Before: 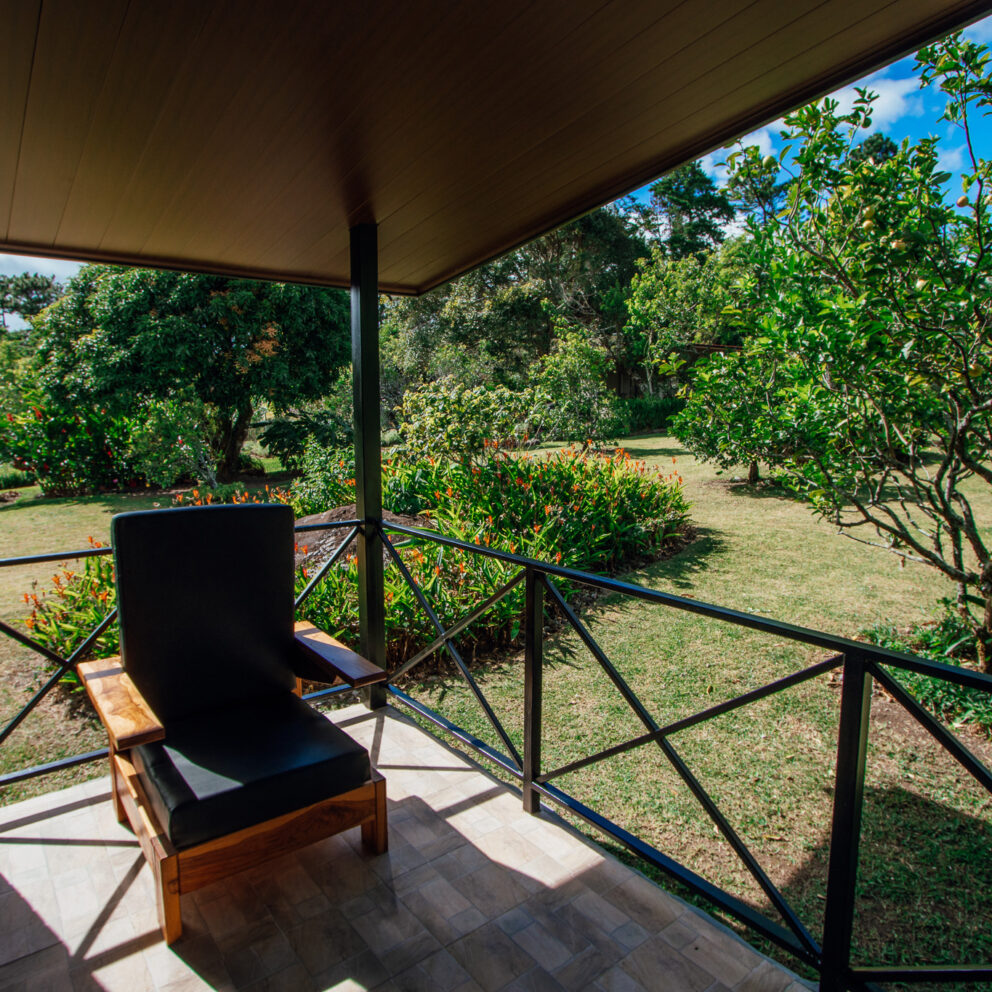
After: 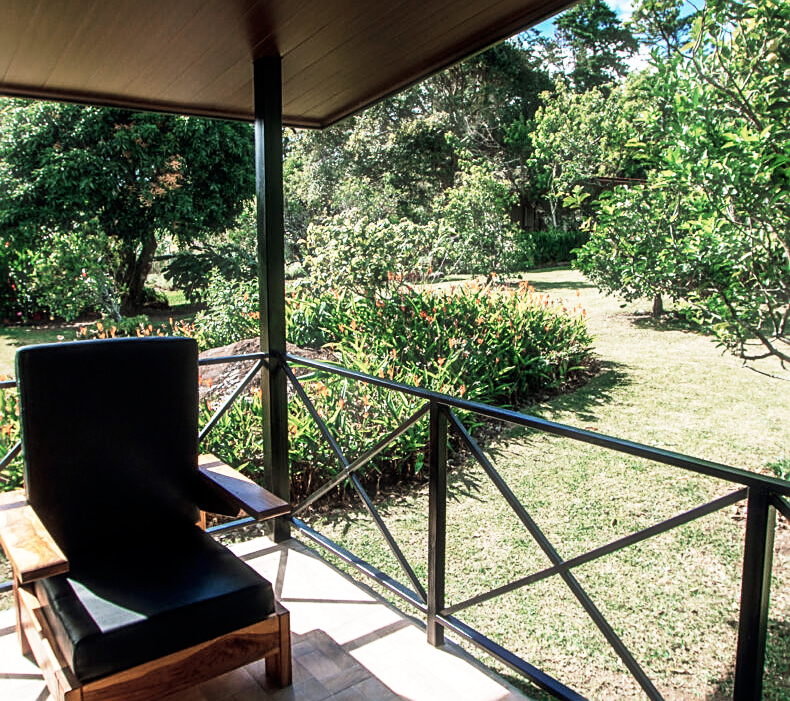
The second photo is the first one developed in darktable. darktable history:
crop: left 9.721%, top 16.897%, right 10.557%, bottom 12.377%
haze removal: strength -0.101, compatibility mode true
velvia: strength 14.91%
exposure: black level correction 0.001, exposure 0.498 EV, compensate exposure bias true, compensate highlight preservation false
sharpen: on, module defaults
base curve: curves: ch0 [(0, 0) (0.005, 0.002) (0.193, 0.295) (0.399, 0.664) (0.75, 0.928) (1, 1)], preserve colors none
color balance rgb: shadows lift › chroma 0.81%, shadows lift › hue 111.12°, perceptual saturation grading › global saturation 11.433%, perceptual brilliance grading › global brilliance 1.281%, perceptual brilliance grading › highlights -3.501%
color zones: curves: ch0 [(0, 0.559) (0.153, 0.551) (0.229, 0.5) (0.429, 0.5) (0.571, 0.5) (0.714, 0.5) (0.857, 0.5) (1, 0.559)]; ch1 [(0, 0.417) (0.112, 0.336) (0.213, 0.26) (0.429, 0.34) (0.571, 0.35) (0.683, 0.331) (0.857, 0.344) (1, 0.417)]
